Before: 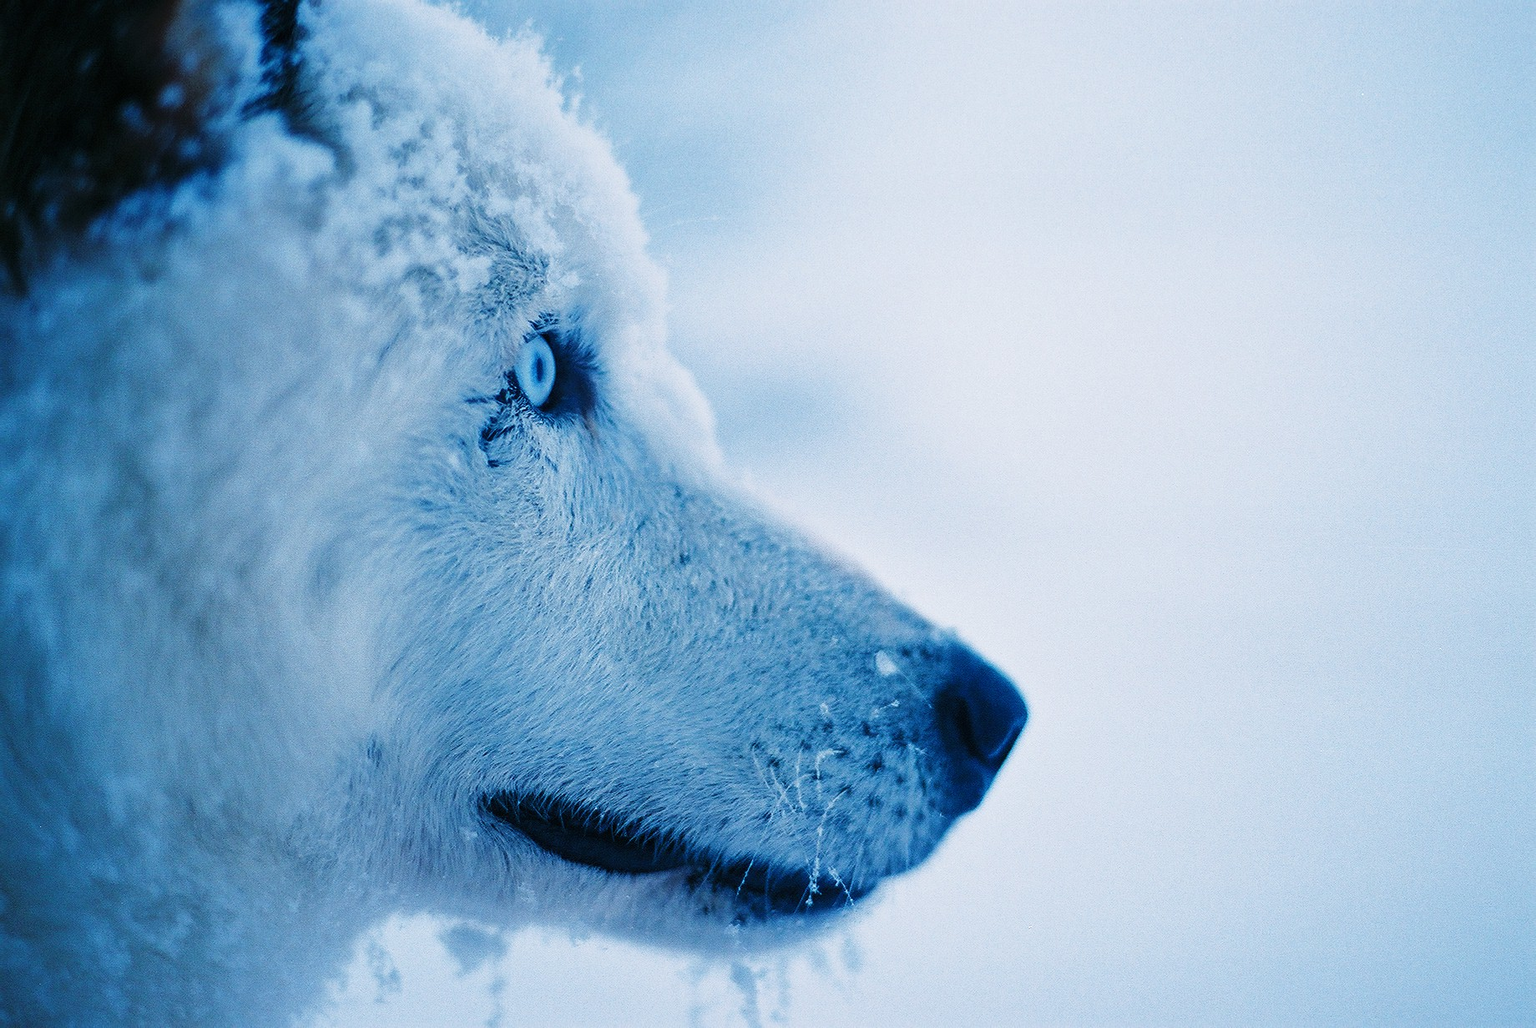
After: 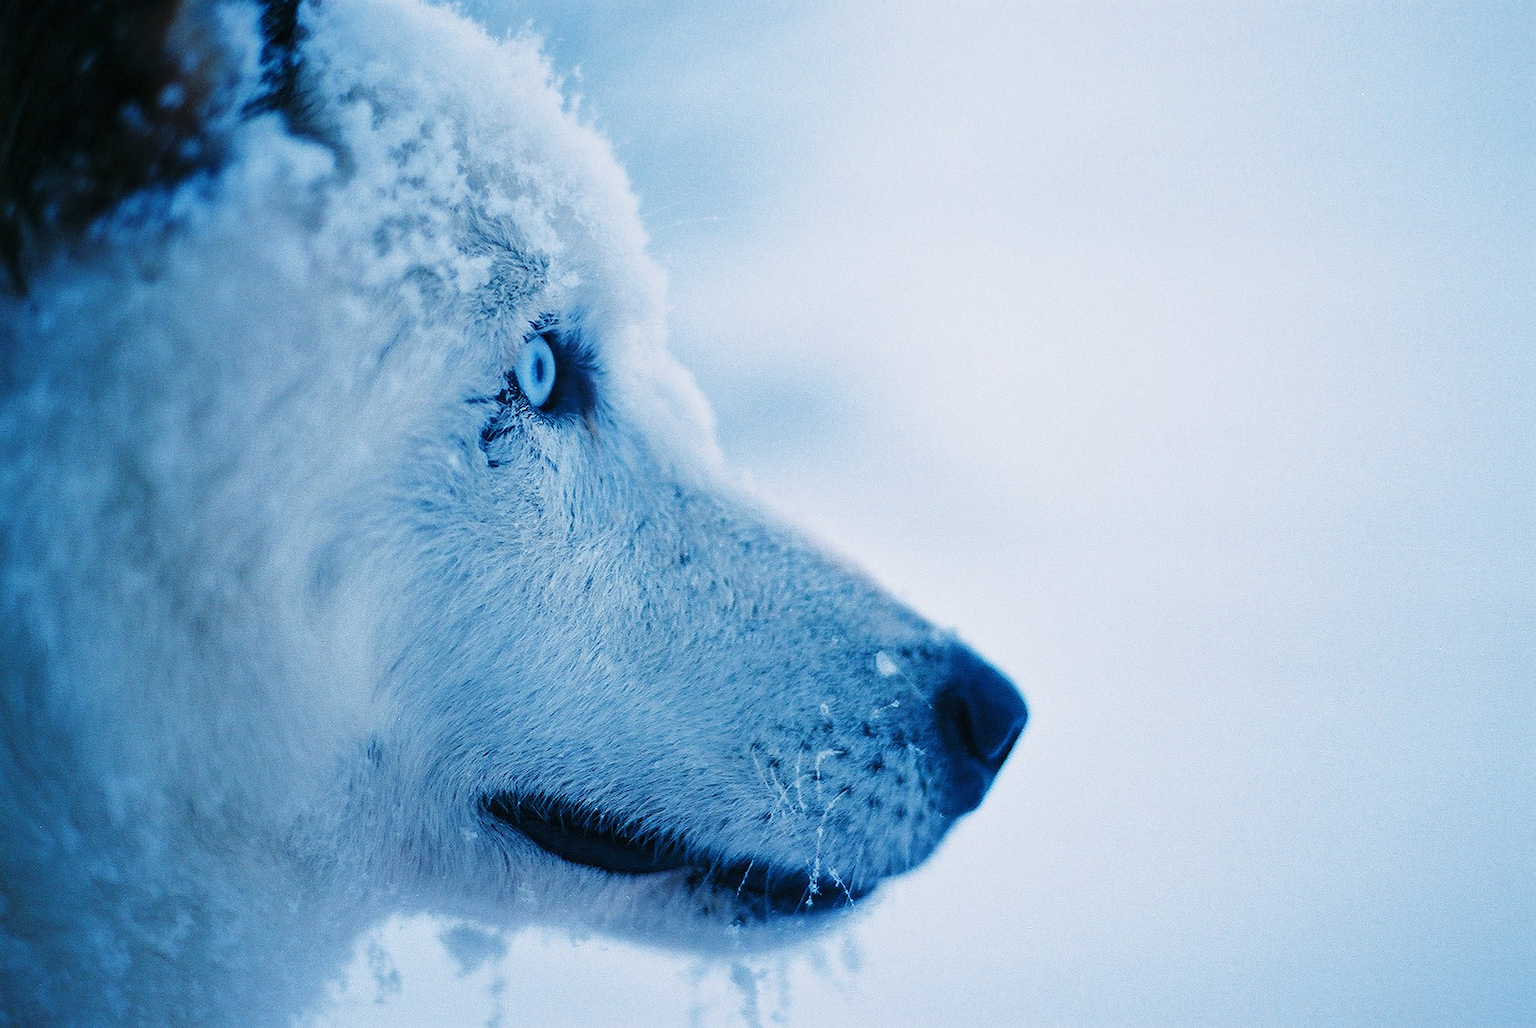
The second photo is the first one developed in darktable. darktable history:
color calibration: illuminant same as pipeline (D50), adaptation XYZ, x 0.346, y 0.358, temperature 5009.59 K
tone equalizer: on, module defaults
exposure: black level correction 0, exposure 0 EV, compensate highlight preservation false
